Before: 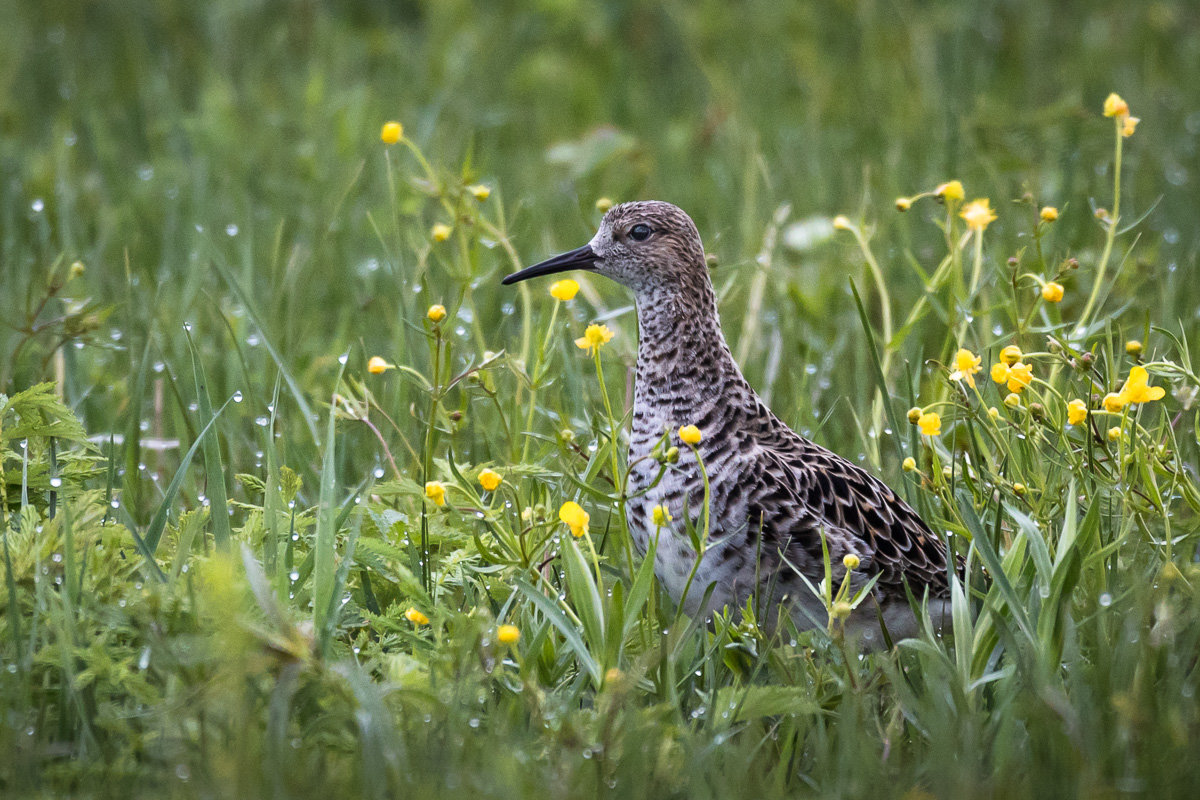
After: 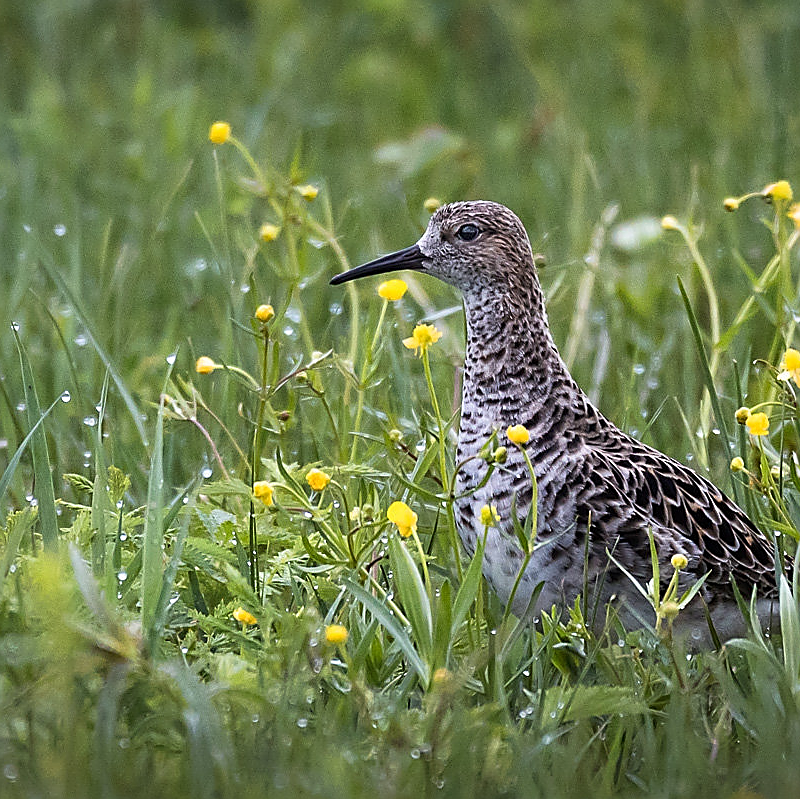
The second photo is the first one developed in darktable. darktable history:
sharpen: radius 1.404, amount 1.256, threshold 0.632
crop and rotate: left 14.39%, right 18.931%
